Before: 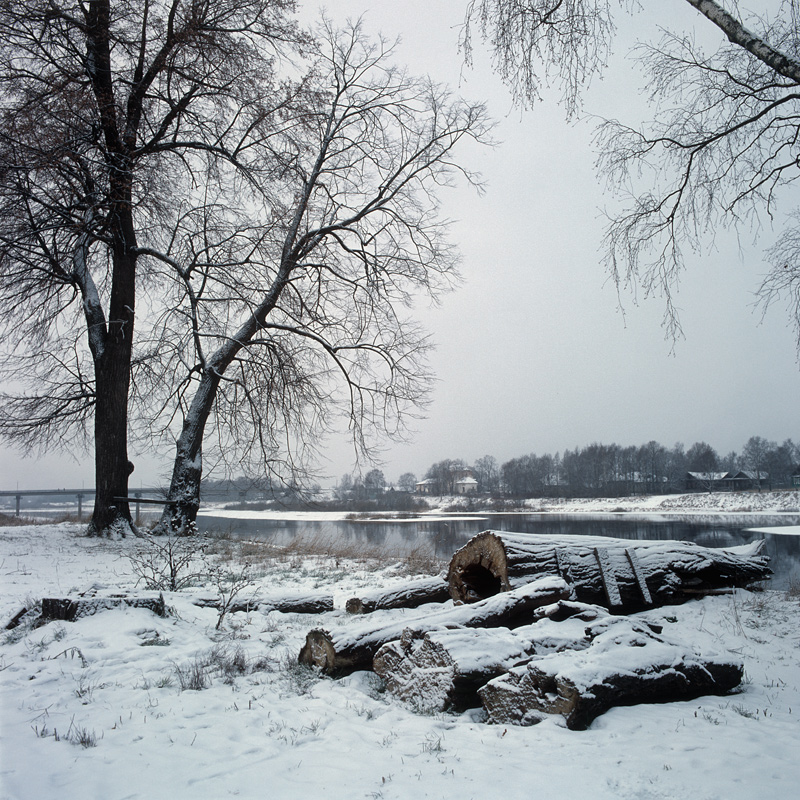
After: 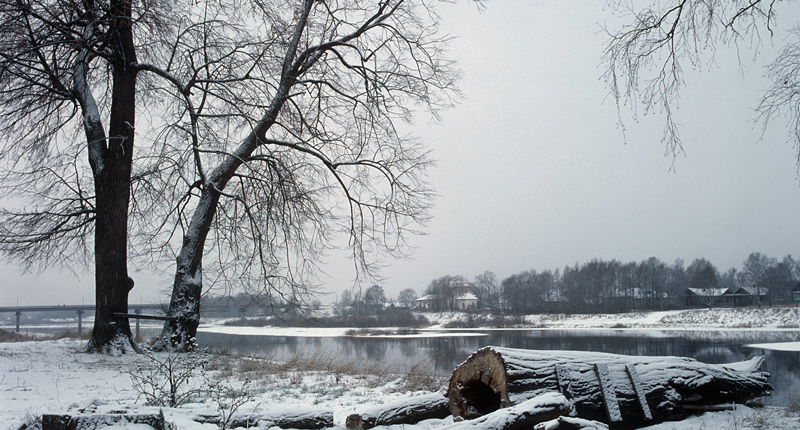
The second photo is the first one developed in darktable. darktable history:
crop and rotate: top 23.223%, bottom 23%
